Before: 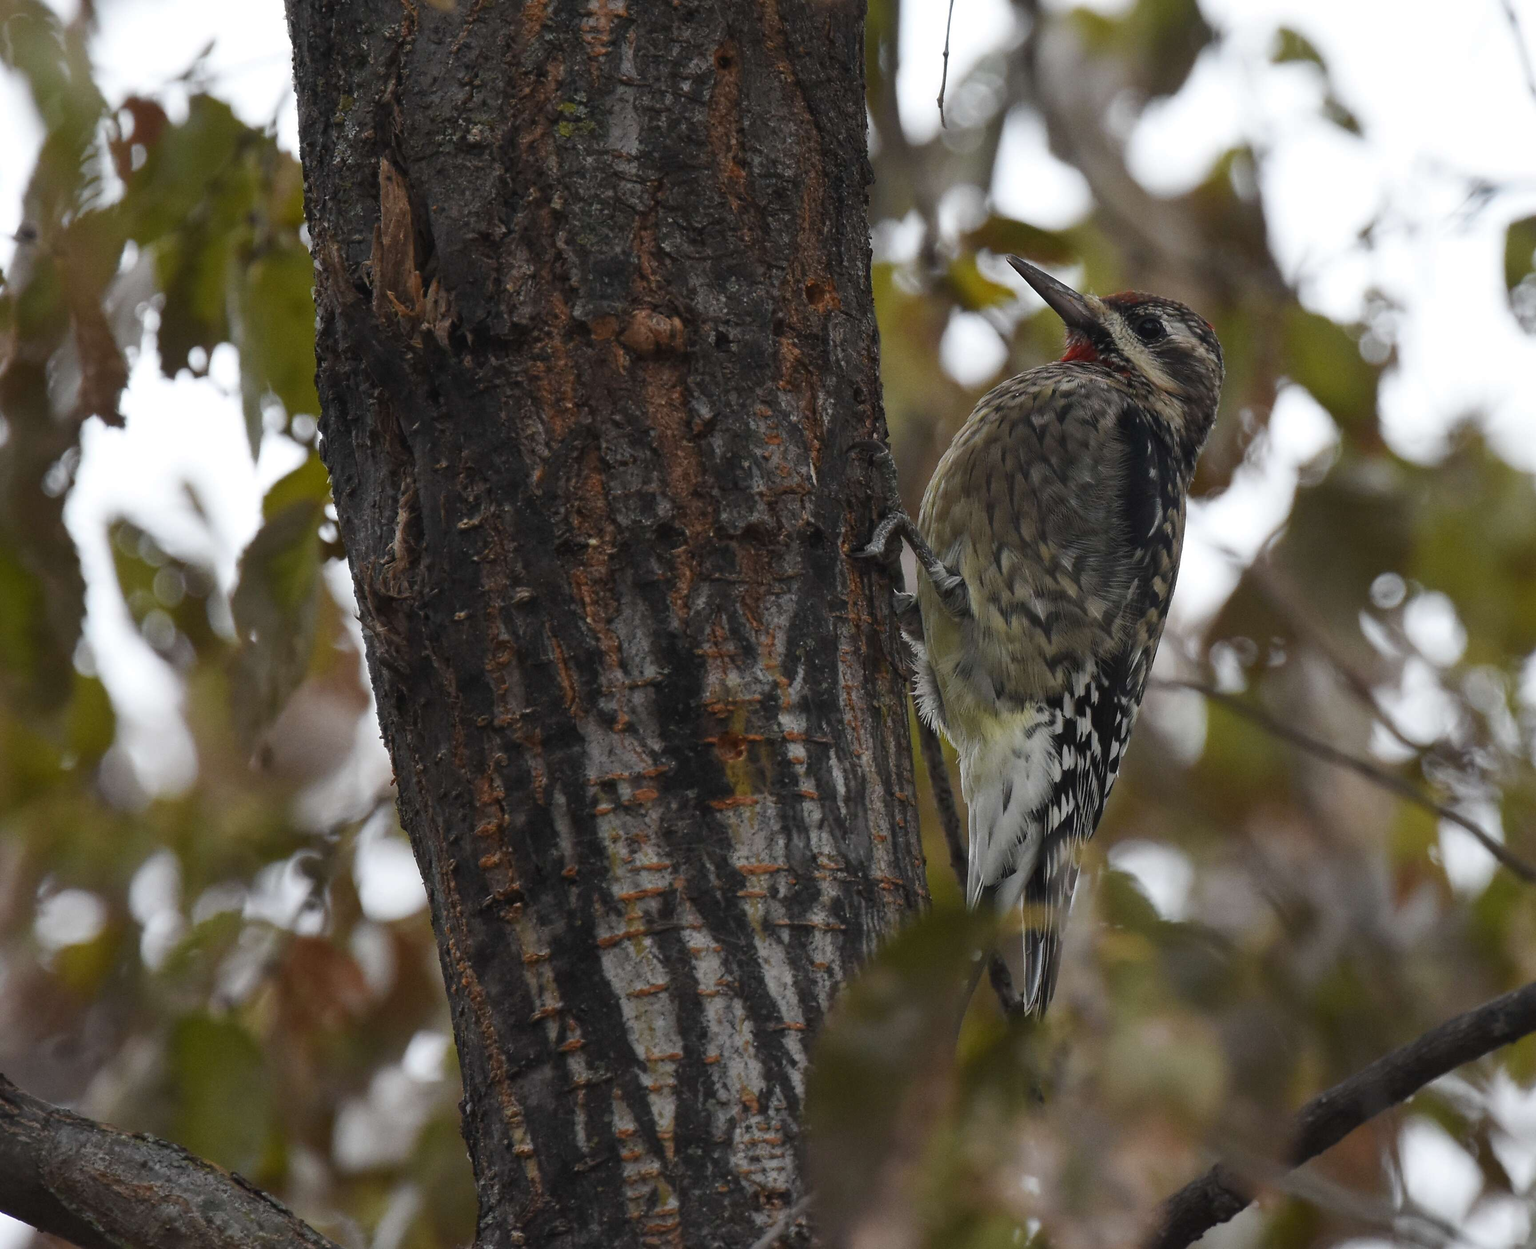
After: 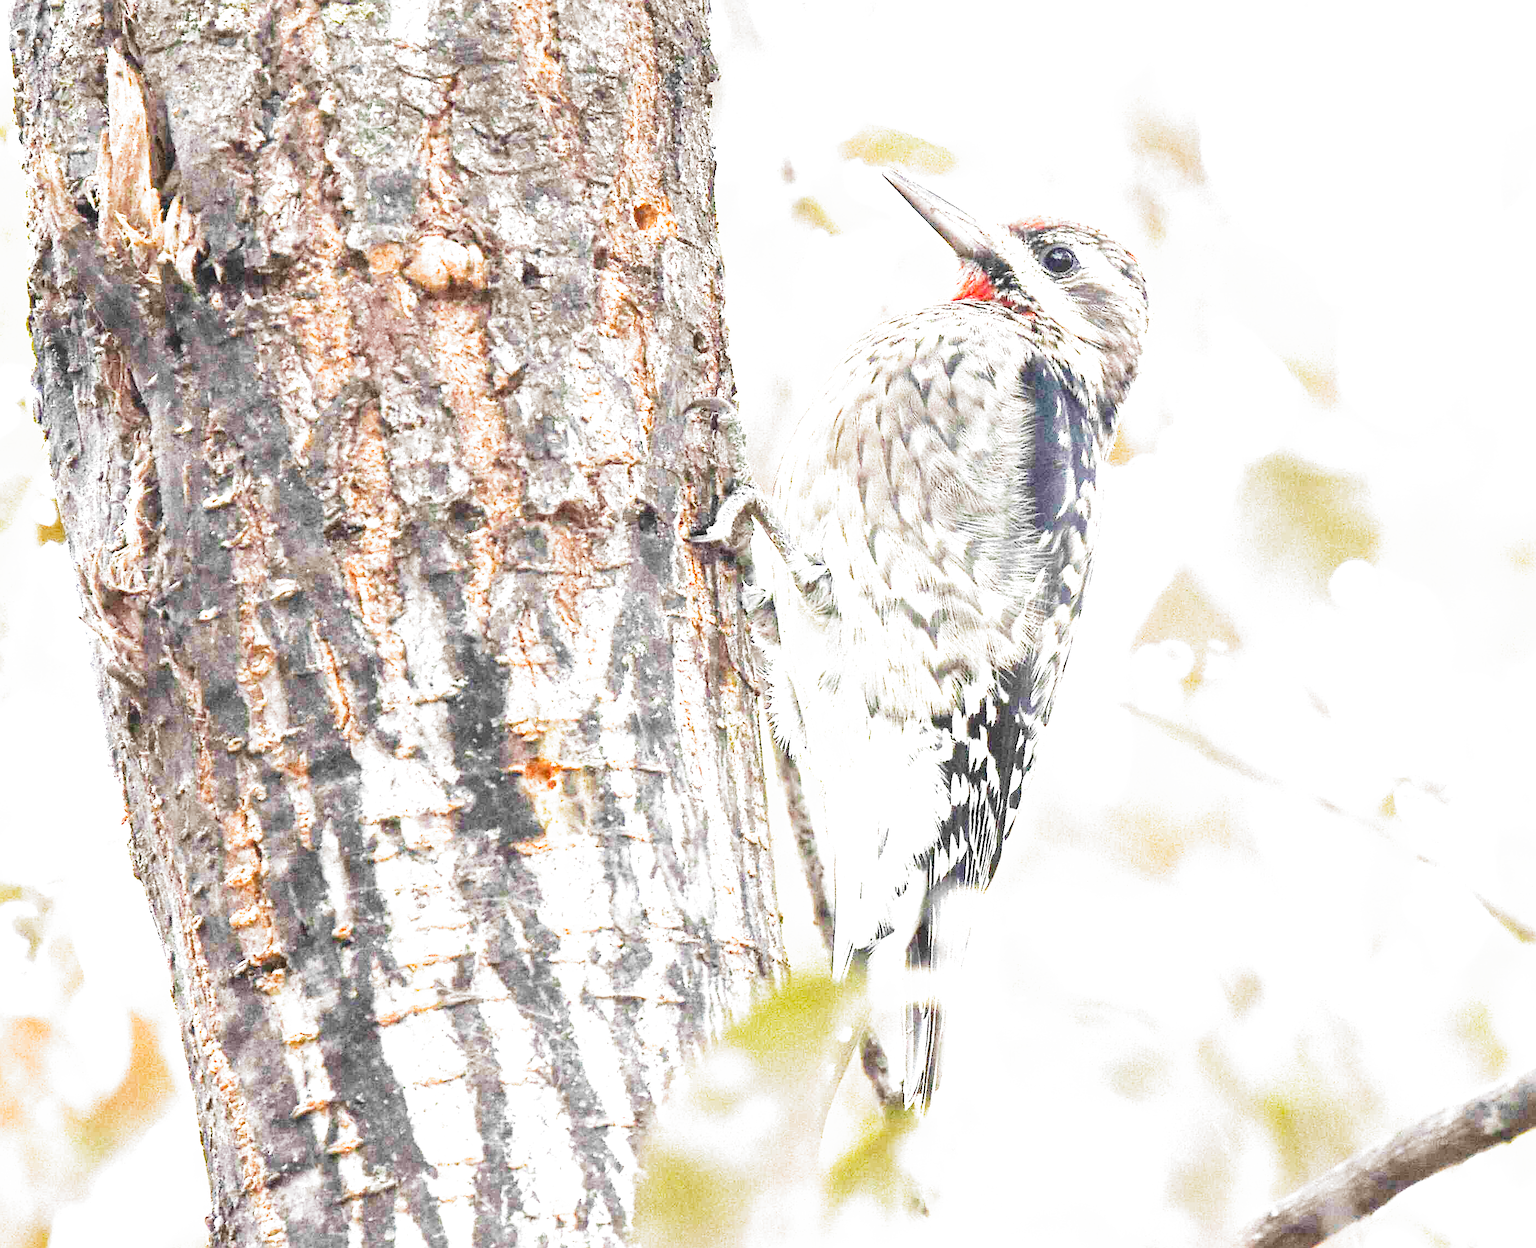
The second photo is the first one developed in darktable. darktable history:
crop: left 19.09%, top 9.531%, bottom 9.558%
sharpen: on, module defaults
exposure: black level correction 0, exposure 4.013 EV, compensate highlight preservation false
filmic rgb: black relative exposure -3.76 EV, white relative exposure 2.39 EV, threshold 2.99 EV, dynamic range scaling -49.85%, hardness 3.43, latitude 29.04%, contrast 1.794, preserve chrominance no, color science v5 (2021), contrast in shadows safe, contrast in highlights safe, enable highlight reconstruction true
